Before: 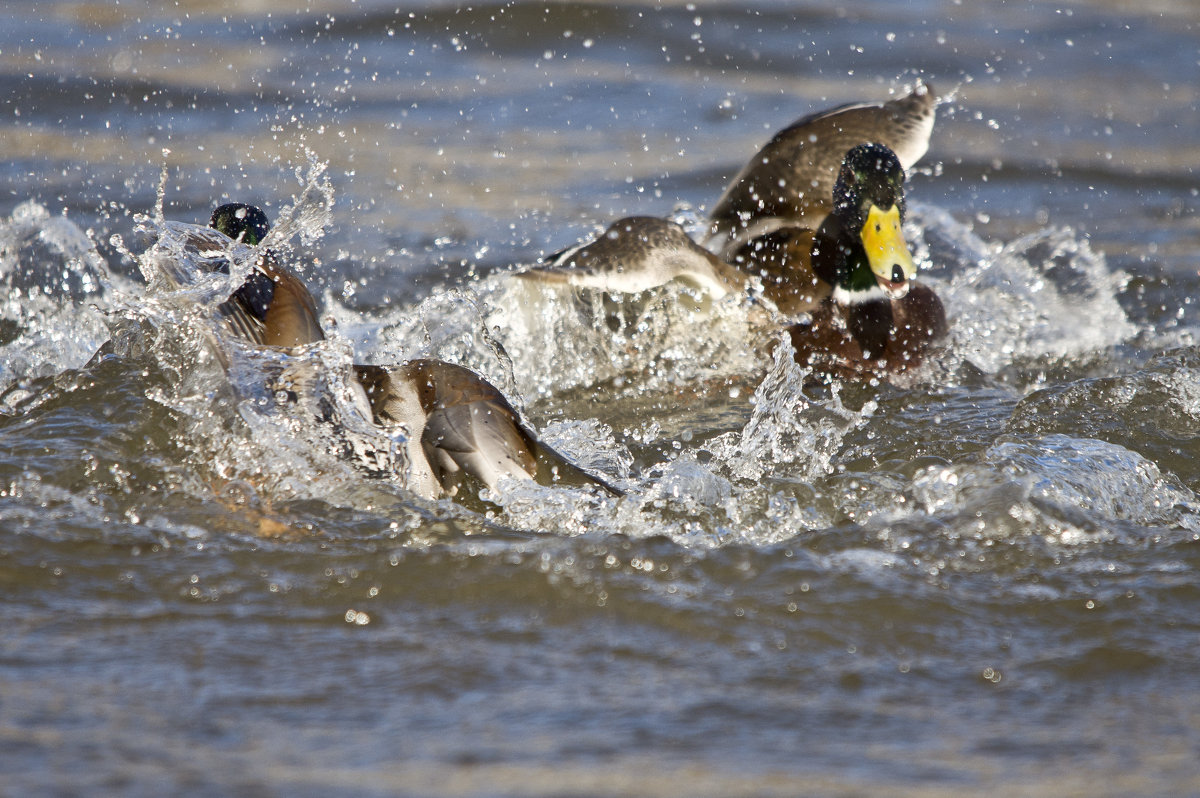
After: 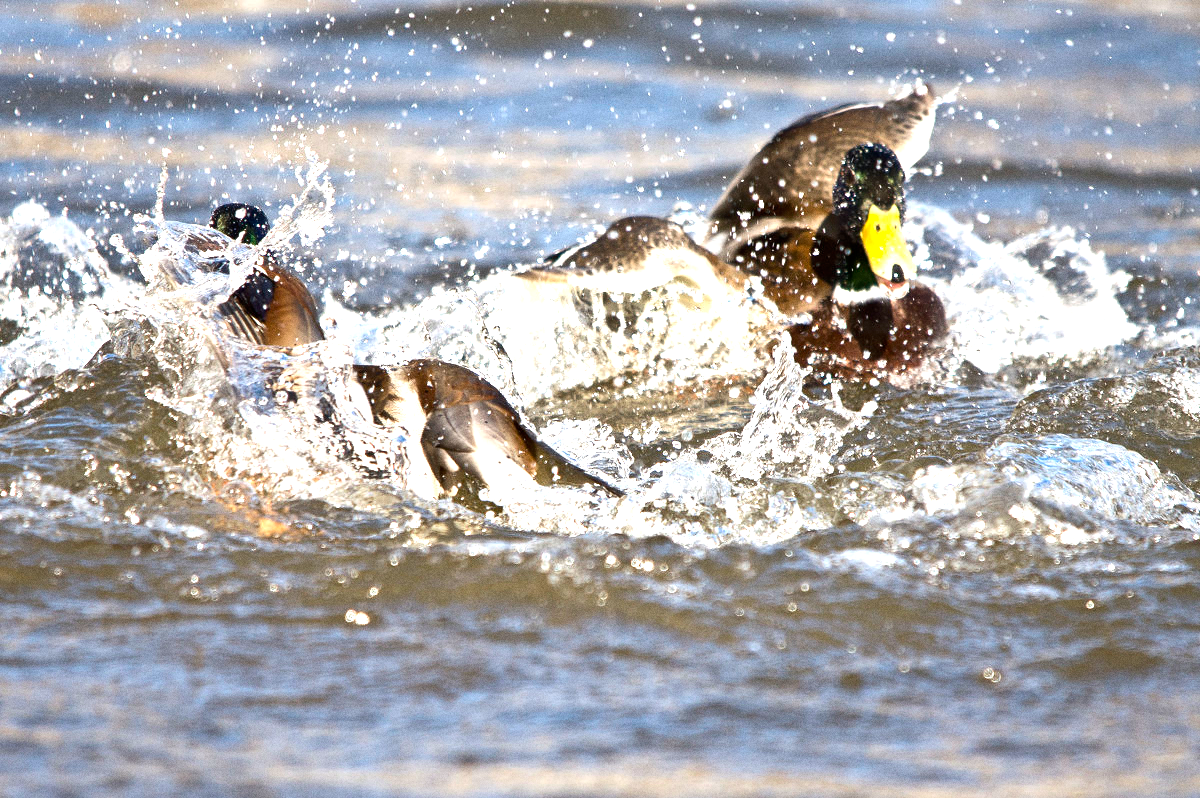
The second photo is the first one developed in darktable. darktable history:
grain: coarseness 0.09 ISO
exposure: black level correction 0, exposure 0.9 EV, compensate highlight preservation false
shadows and highlights: shadows 37.27, highlights -28.18, soften with gaussian
tone equalizer: -8 EV -0.417 EV, -7 EV -0.389 EV, -6 EV -0.333 EV, -5 EV -0.222 EV, -3 EV 0.222 EV, -2 EV 0.333 EV, -1 EV 0.389 EV, +0 EV 0.417 EV, edges refinement/feathering 500, mask exposure compensation -1.57 EV, preserve details no
